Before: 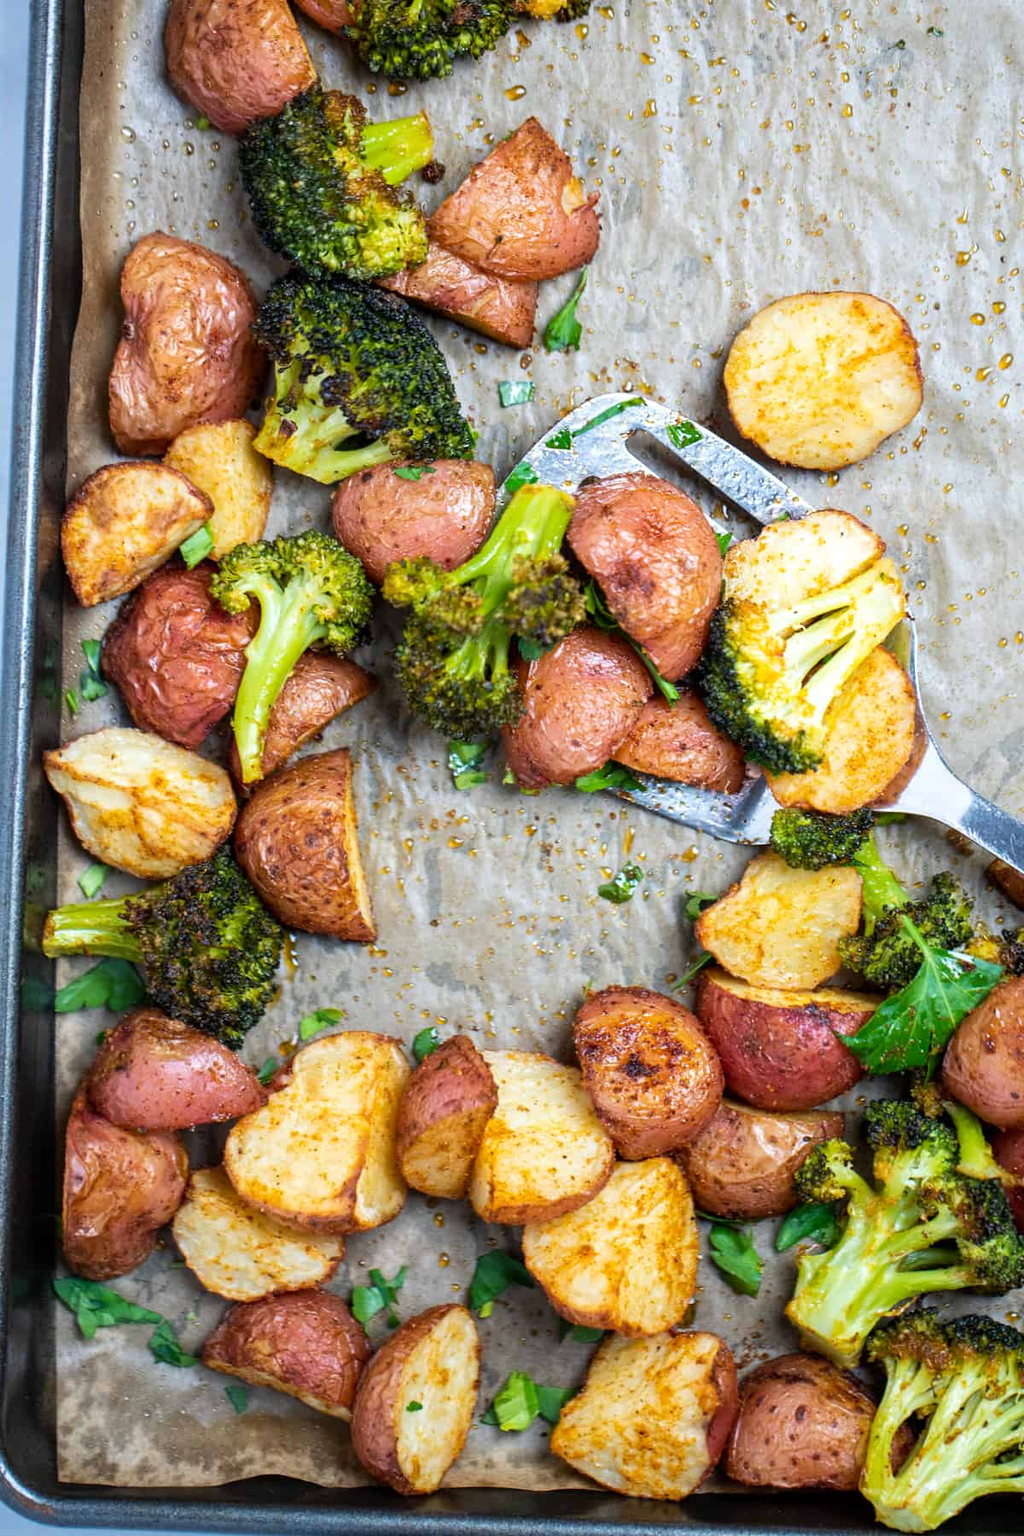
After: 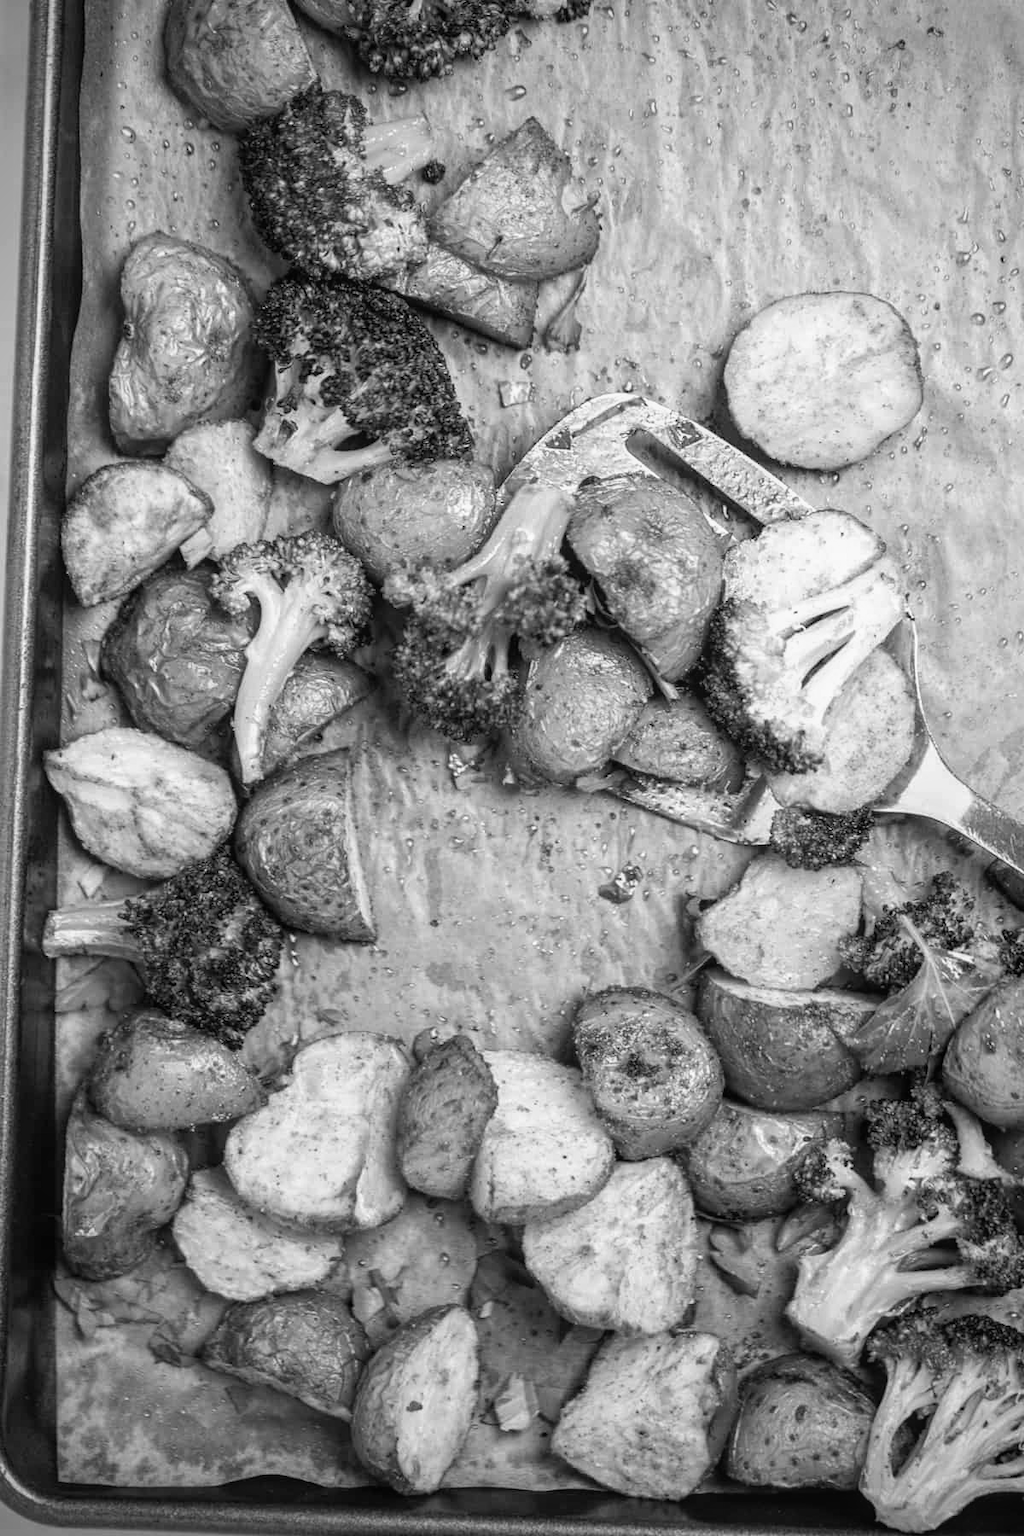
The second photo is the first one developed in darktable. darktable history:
local contrast: detail 110%
vignetting: saturation 0, unbound false
monochrome: a 32, b 64, size 2.3
contrast brightness saturation: saturation -0.05
